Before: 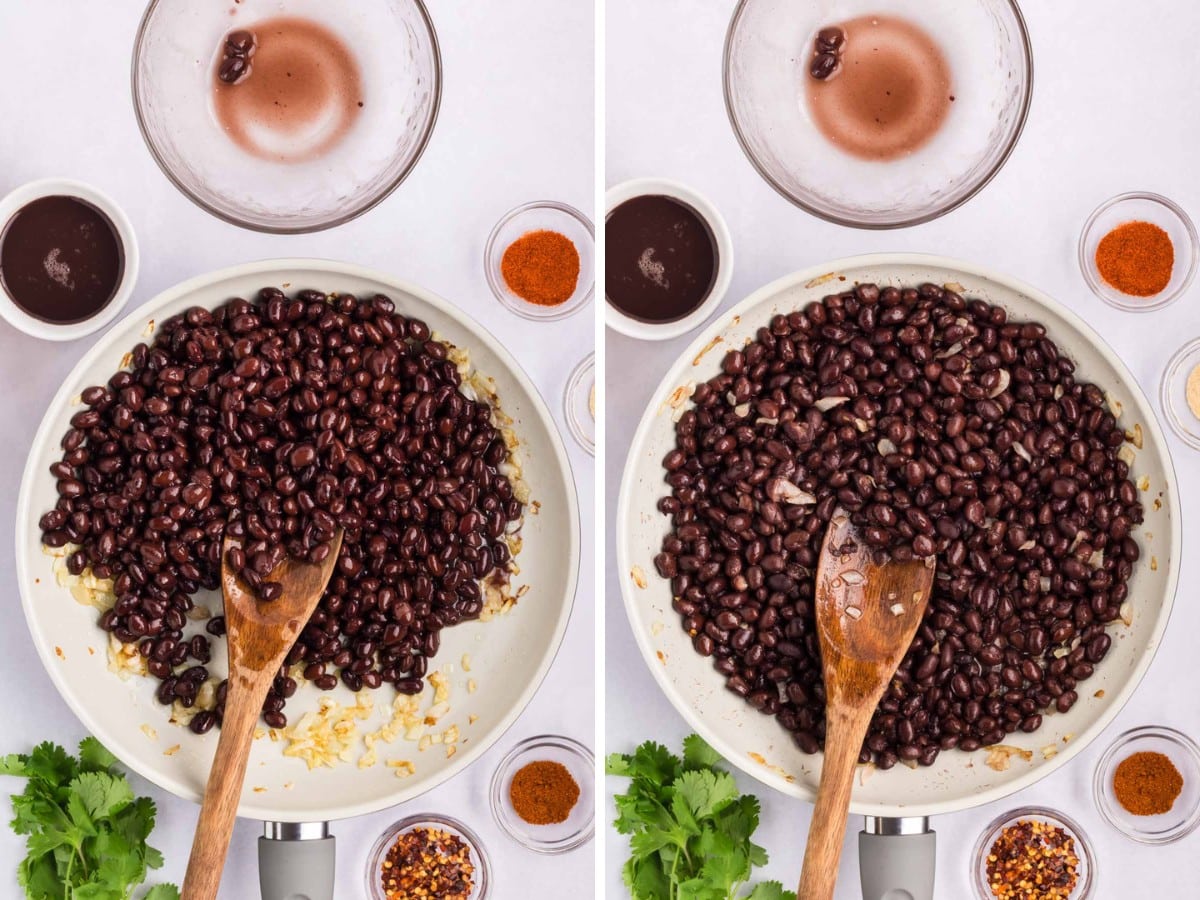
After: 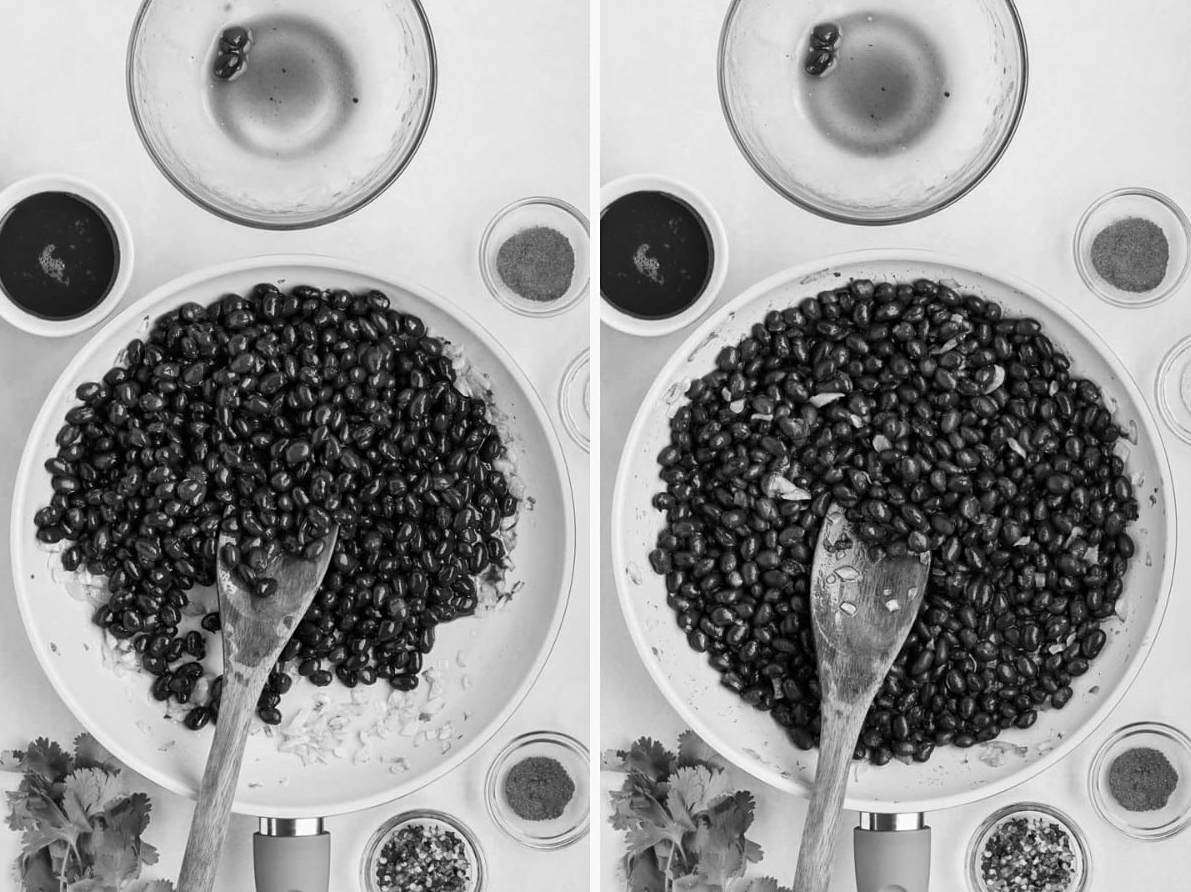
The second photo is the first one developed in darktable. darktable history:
monochrome: a 32, b 64, size 2.3
crop: left 0.434%, top 0.485%, right 0.244%, bottom 0.386%
sharpen: amount 0.2
